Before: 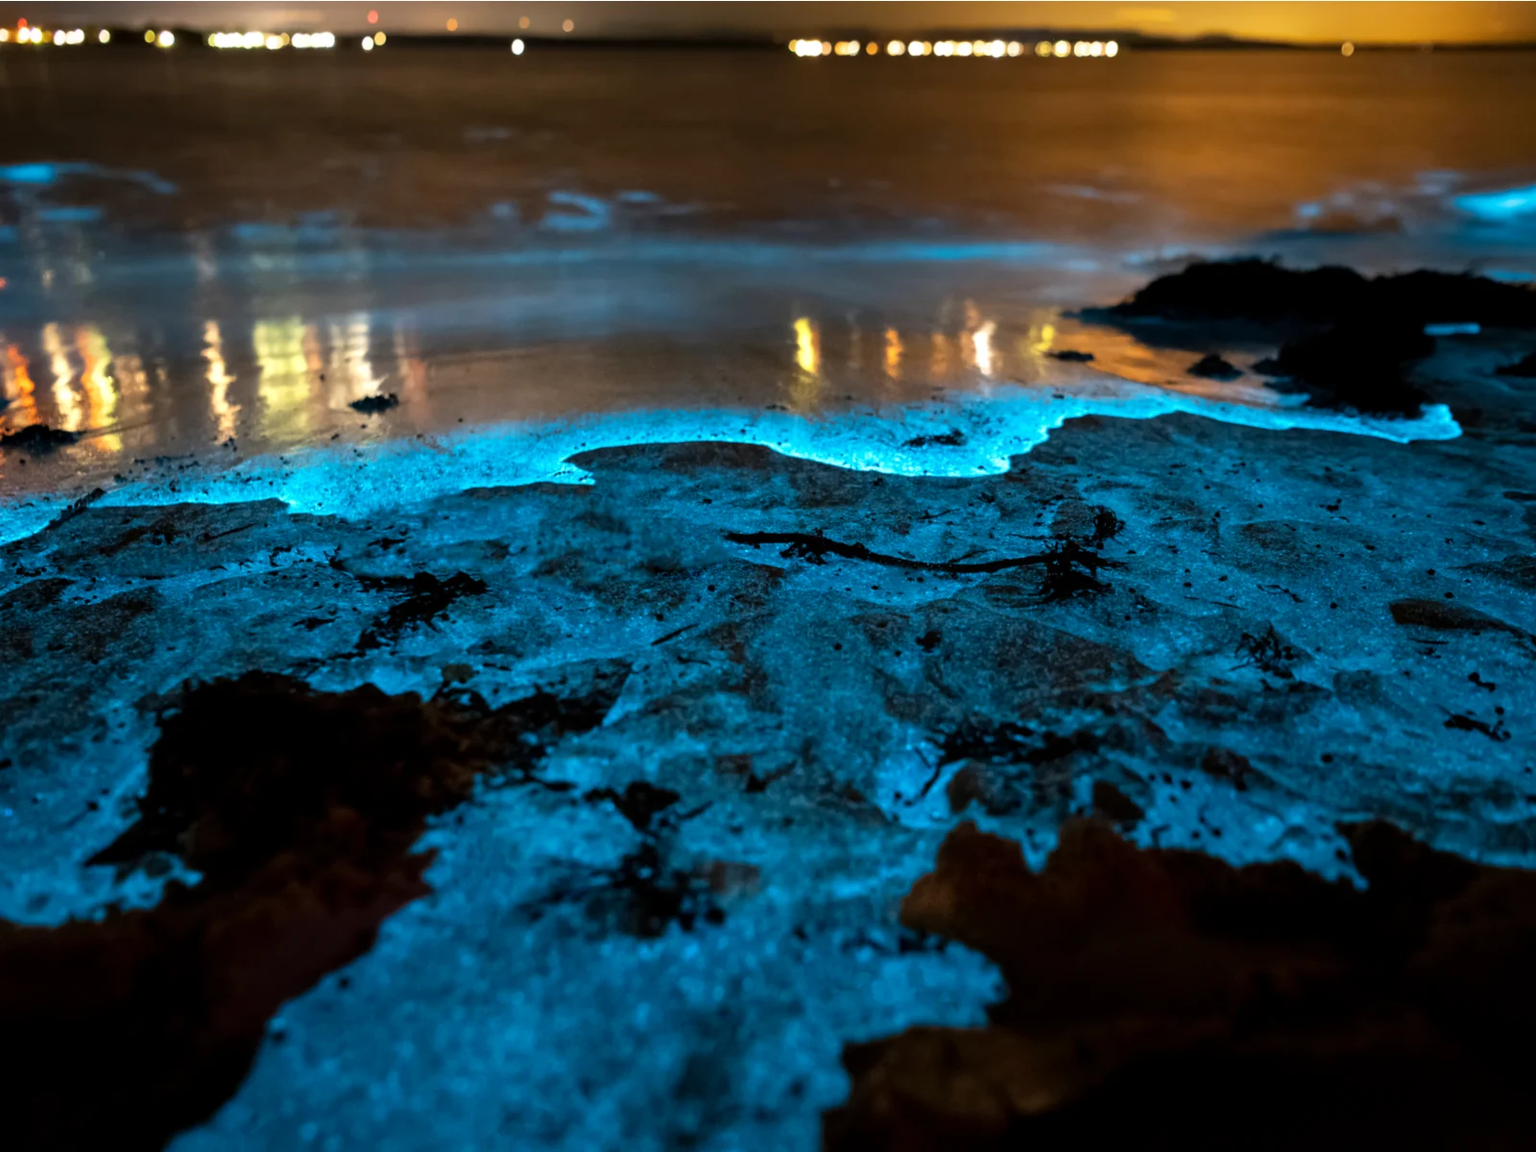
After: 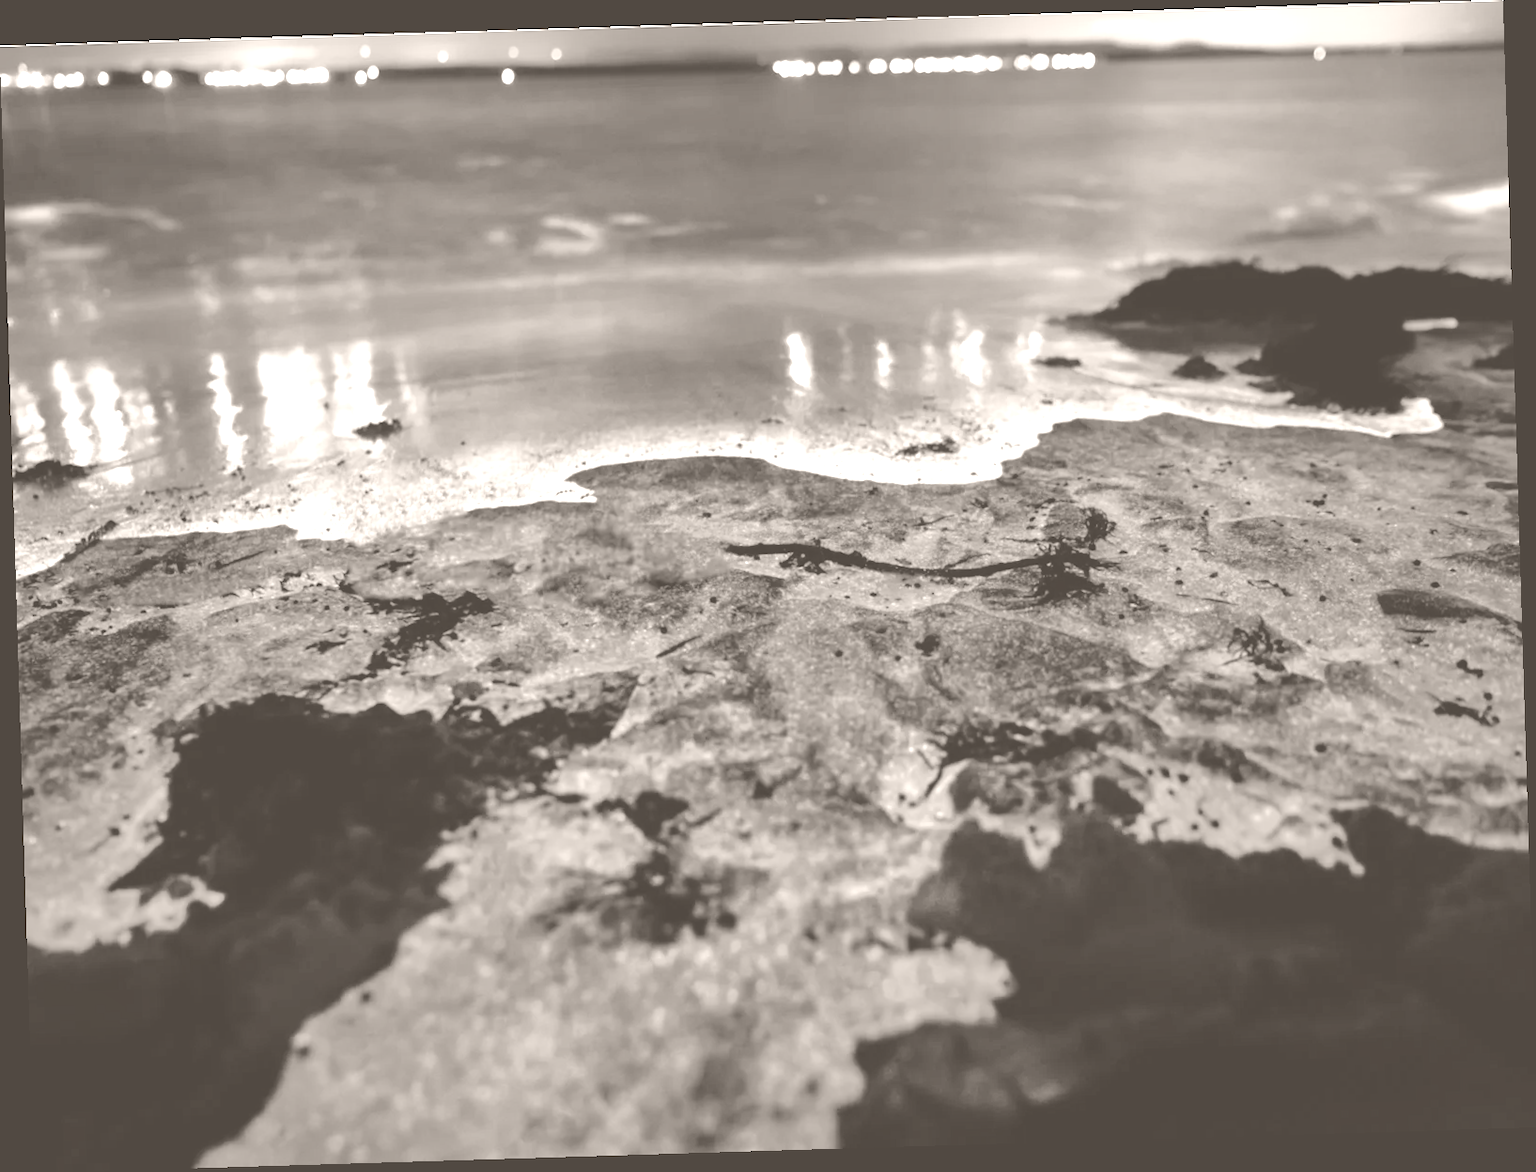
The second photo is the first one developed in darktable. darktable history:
shadows and highlights: on, module defaults
rotate and perspective: rotation -1.75°, automatic cropping off
colorize: hue 34.49°, saturation 35.33%, source mix 100%, lightness 55%, version 1
exposure: exposure 0.178 EV, compensate exposure bias true, compensate highlight preservation false
